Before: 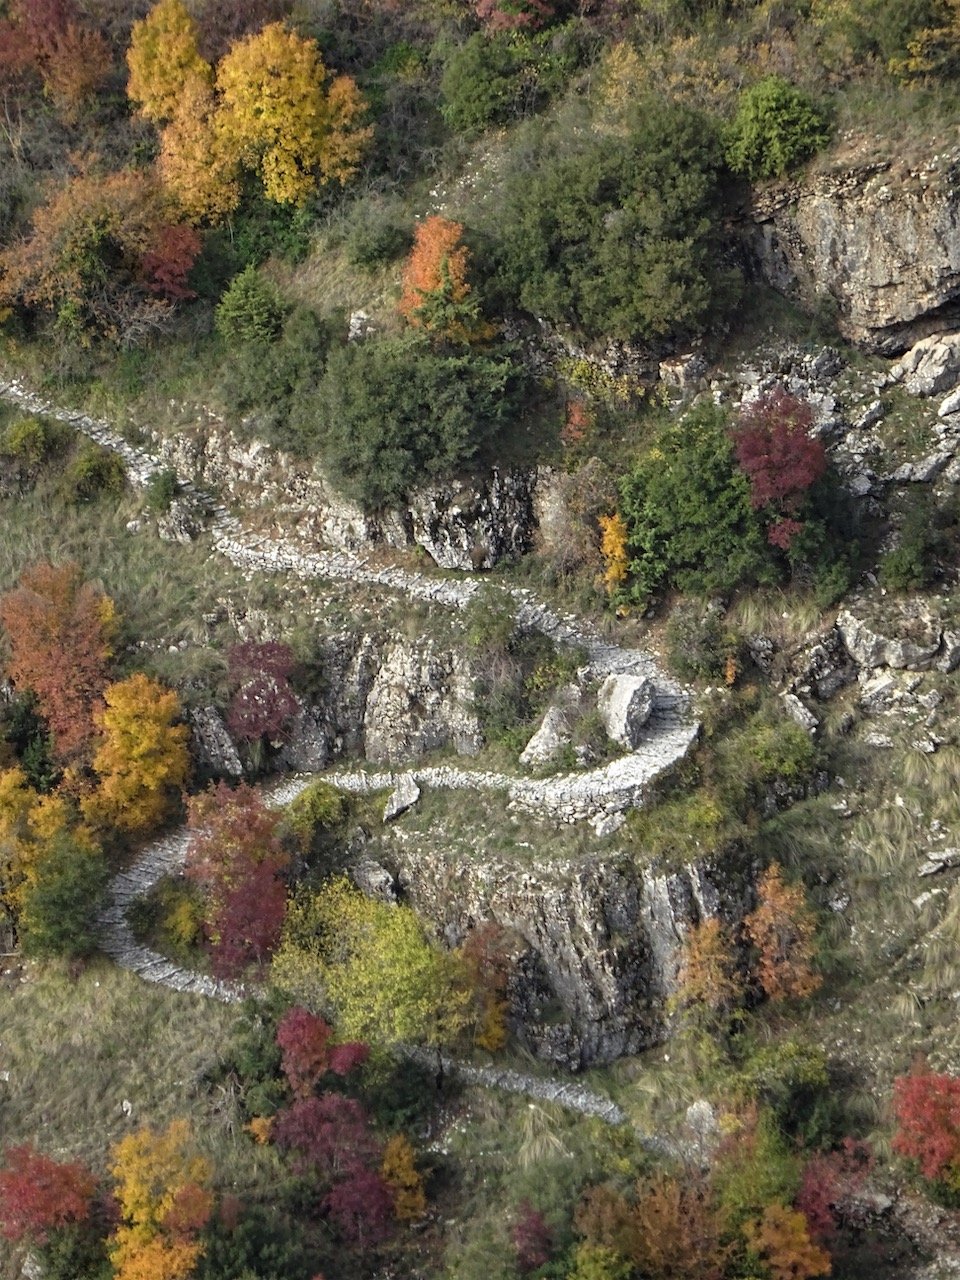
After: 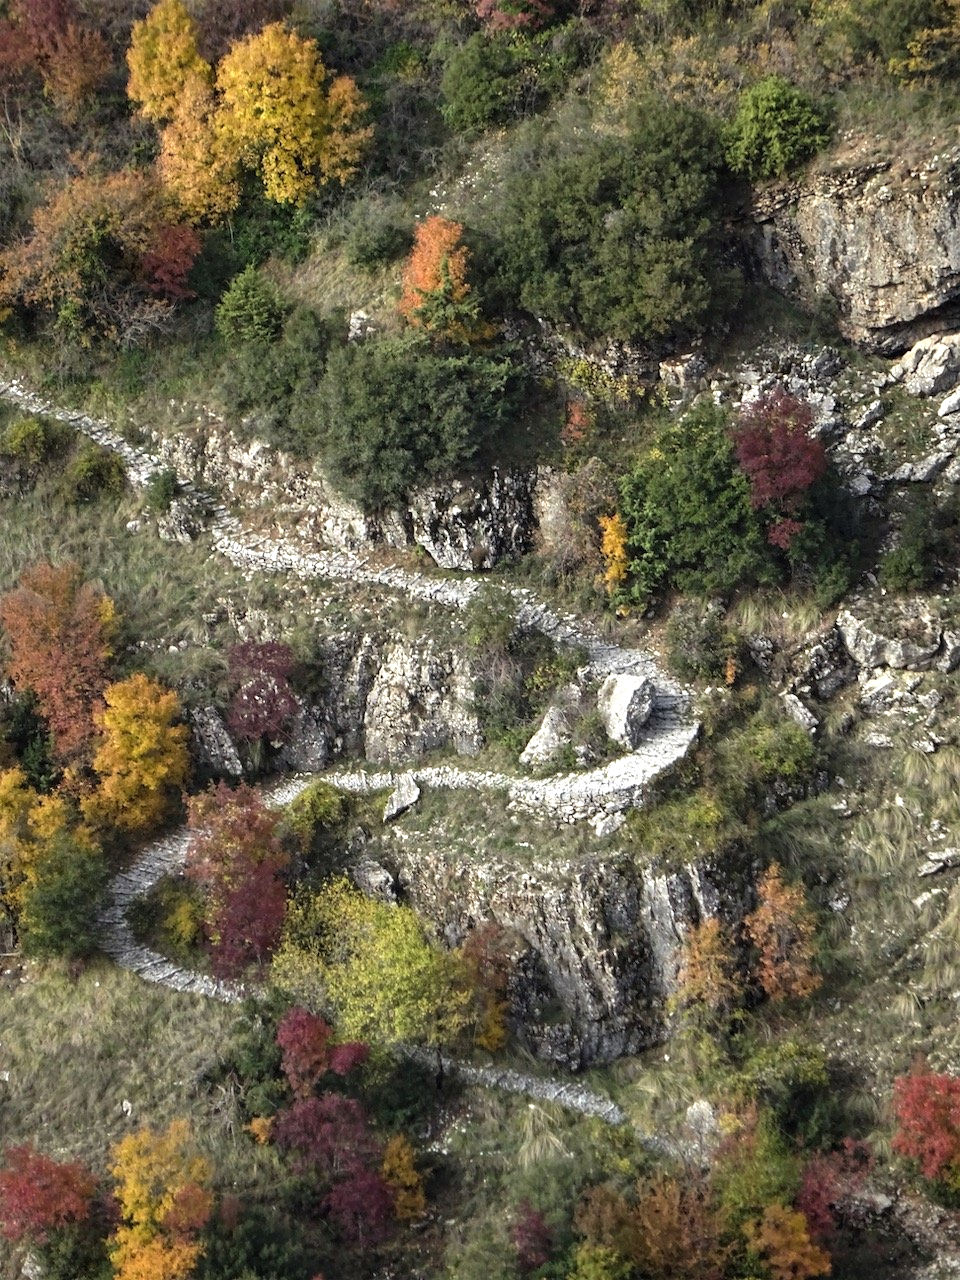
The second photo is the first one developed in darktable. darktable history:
tone equalizer: -8 EV -0.411 EV, -7 EV -0.379 EV, -6 EV -0.368 EV, -5 EV -0.245 EV, -3 EV 0.188 EV, -2 EV 0.307 EV, -1 EV 0.385 EV, +0 EV 0.407 EV, edges refinement/feathering 500, mask exposure compensation -1.57 EV, preserve details no
